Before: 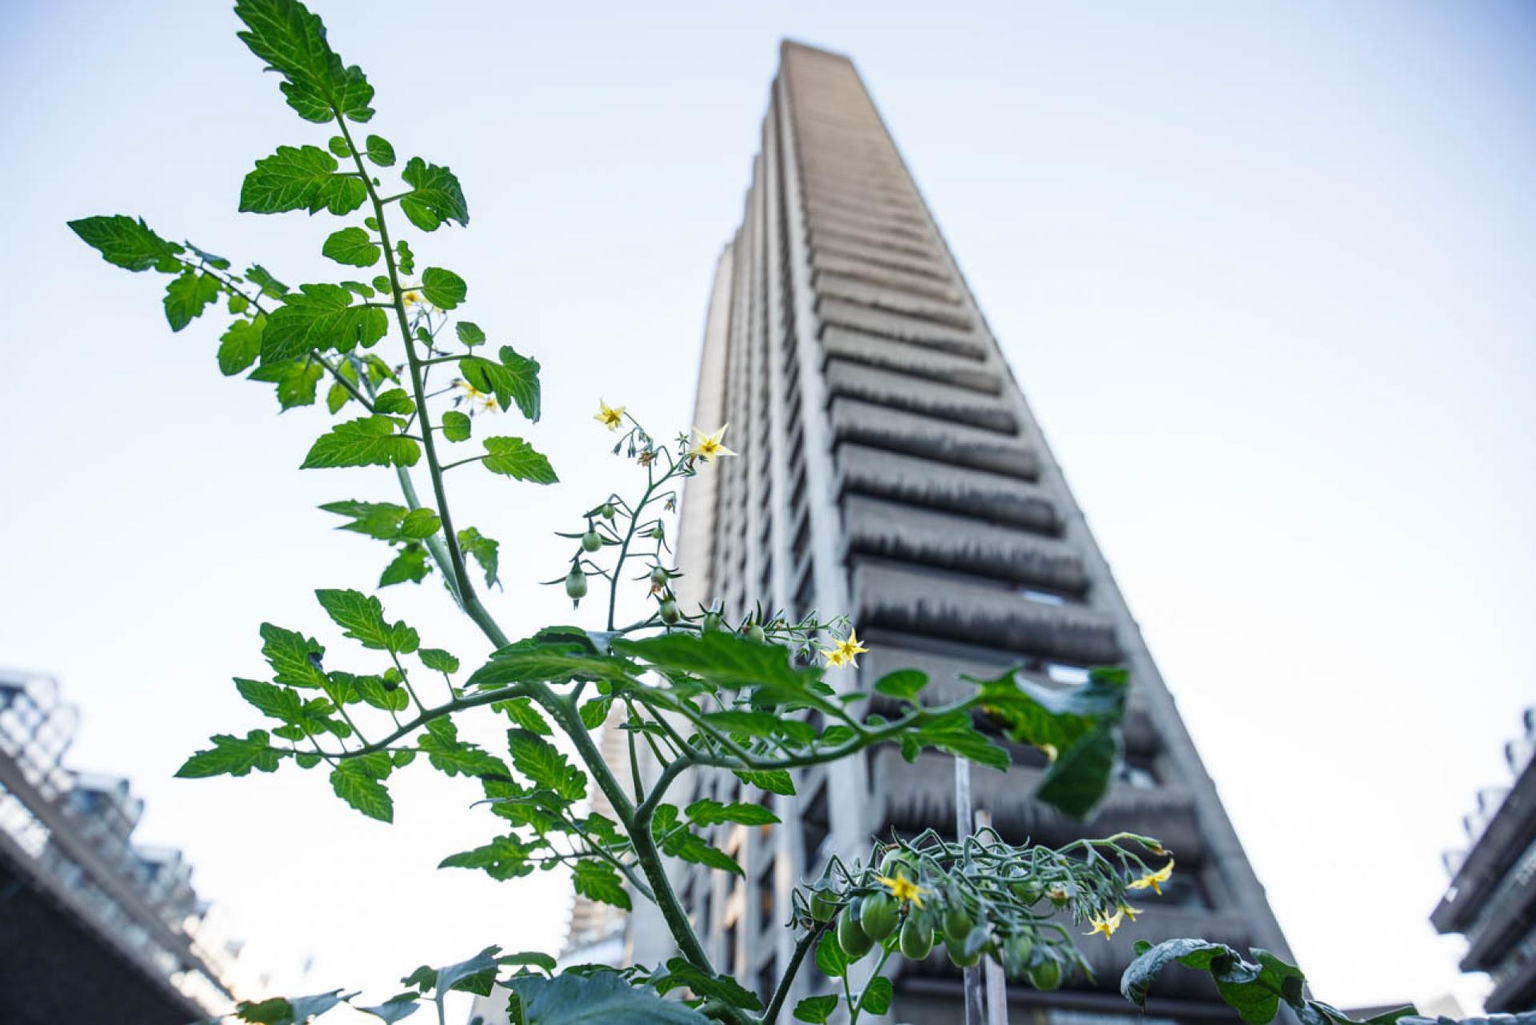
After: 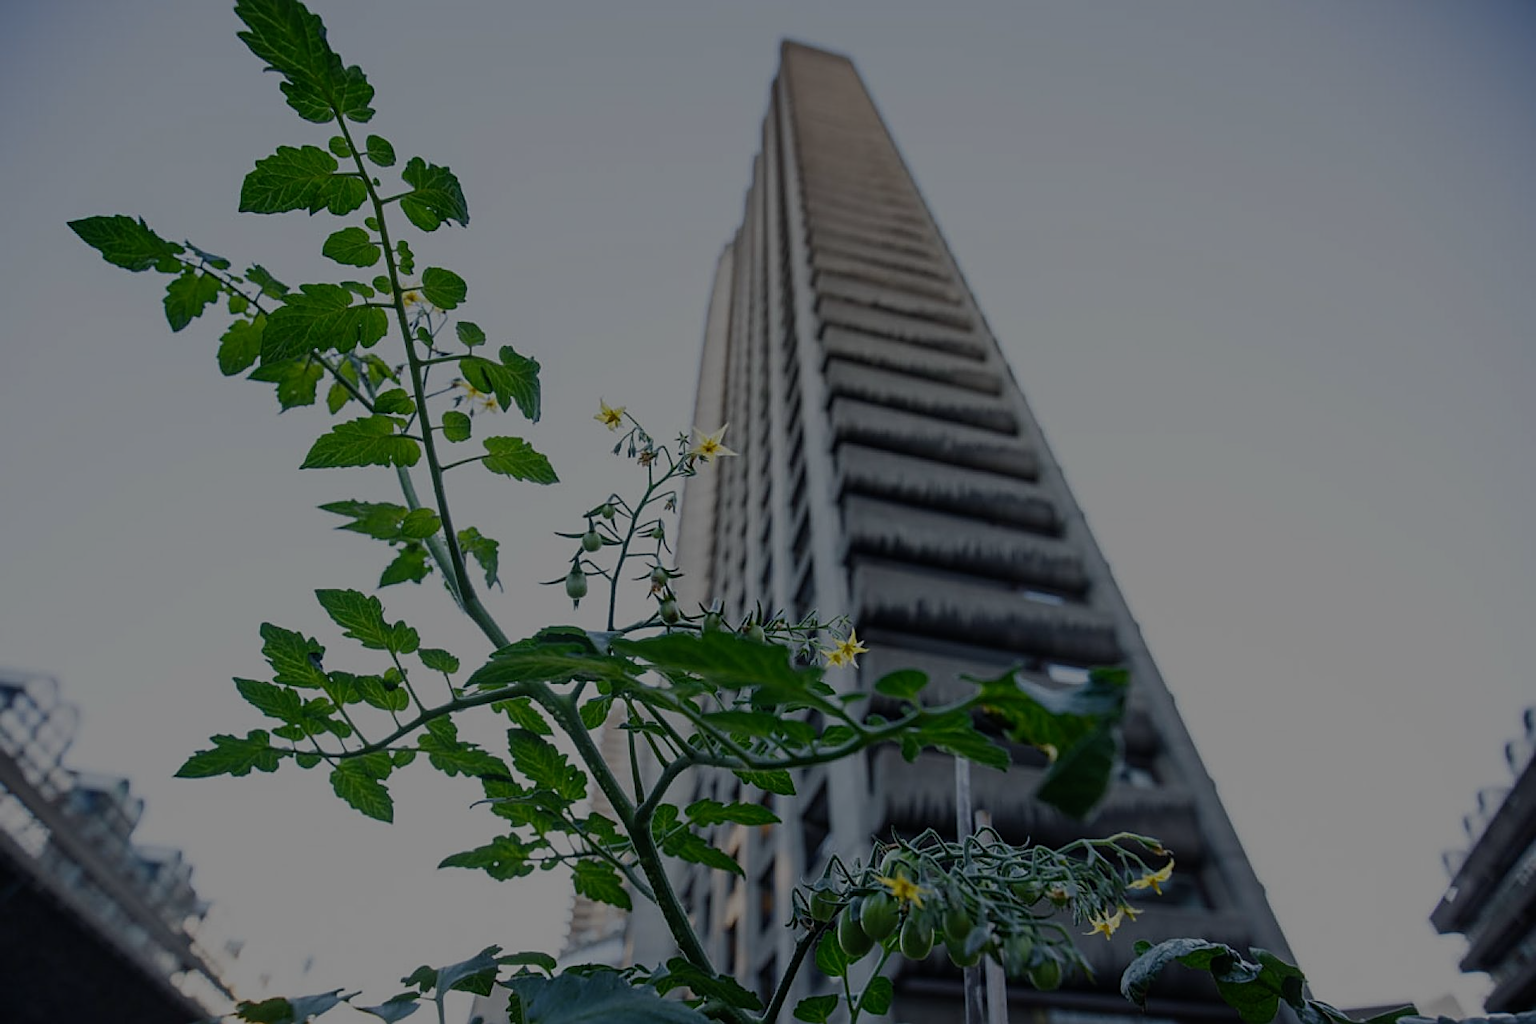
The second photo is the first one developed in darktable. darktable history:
exposure: exposure -2.002 EV, compensate highlight preservation false
white balance: emerald 1
sharpen: amount 0.478
